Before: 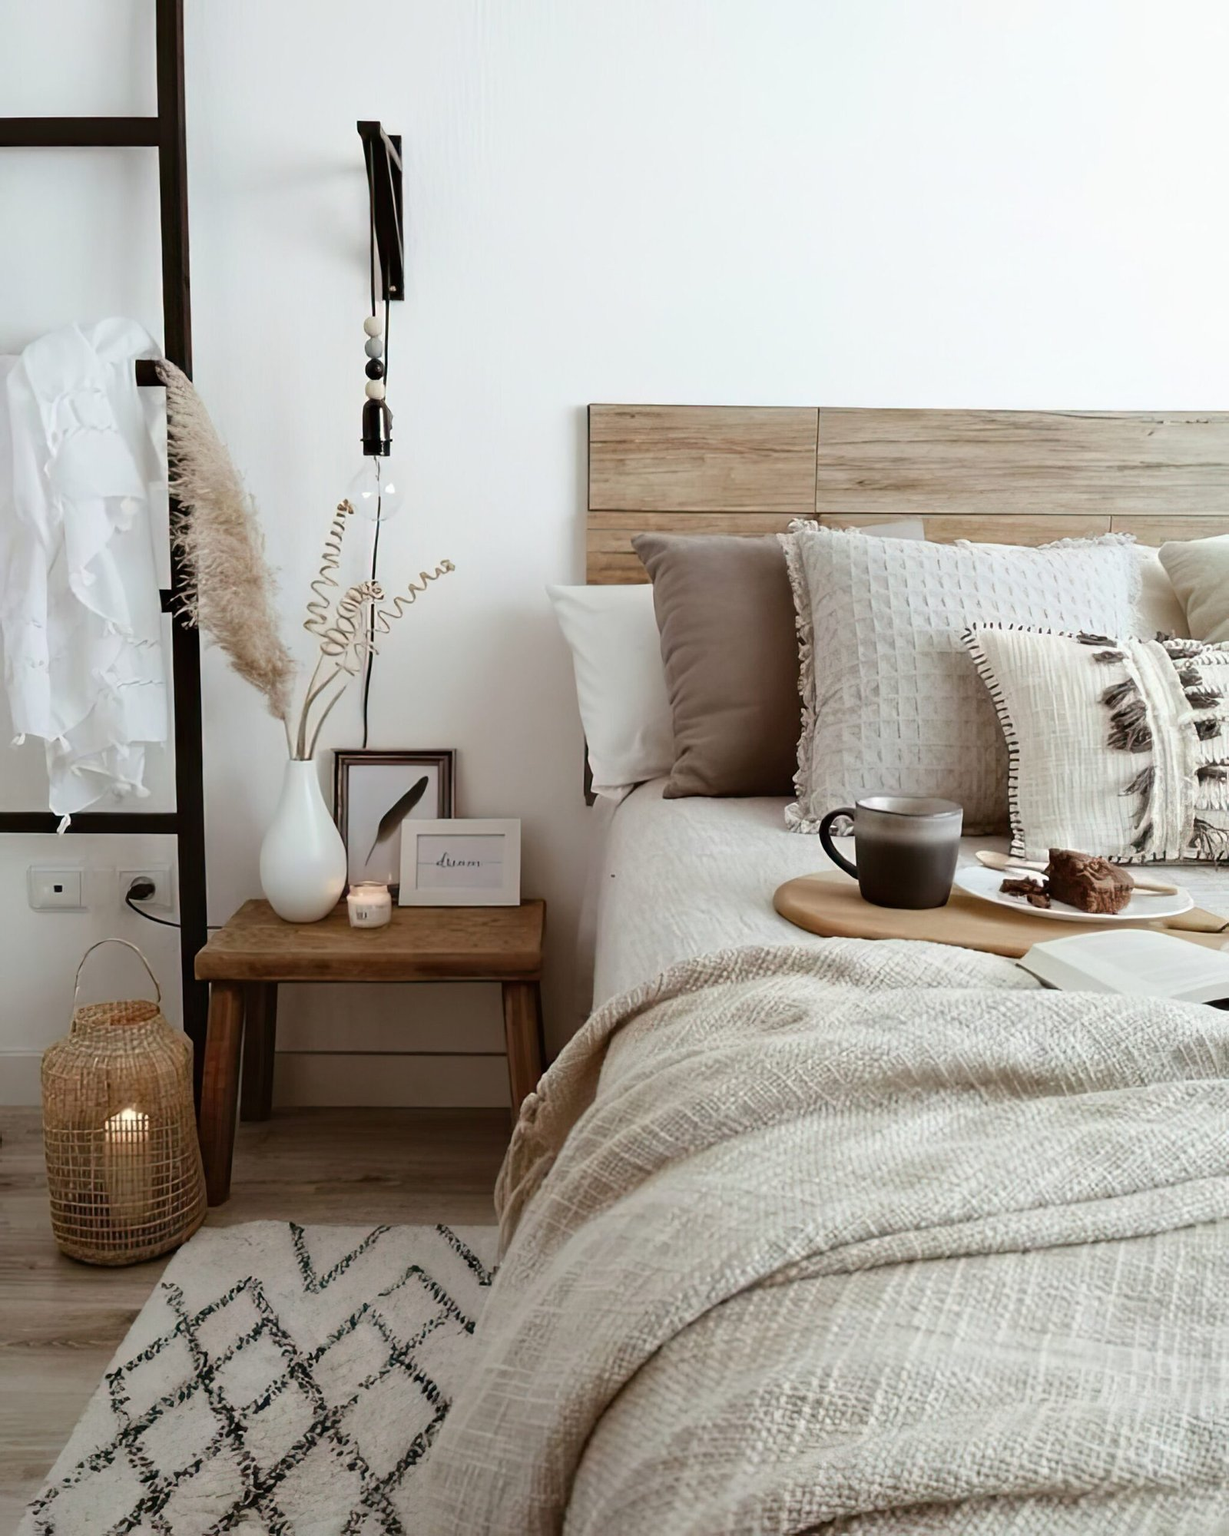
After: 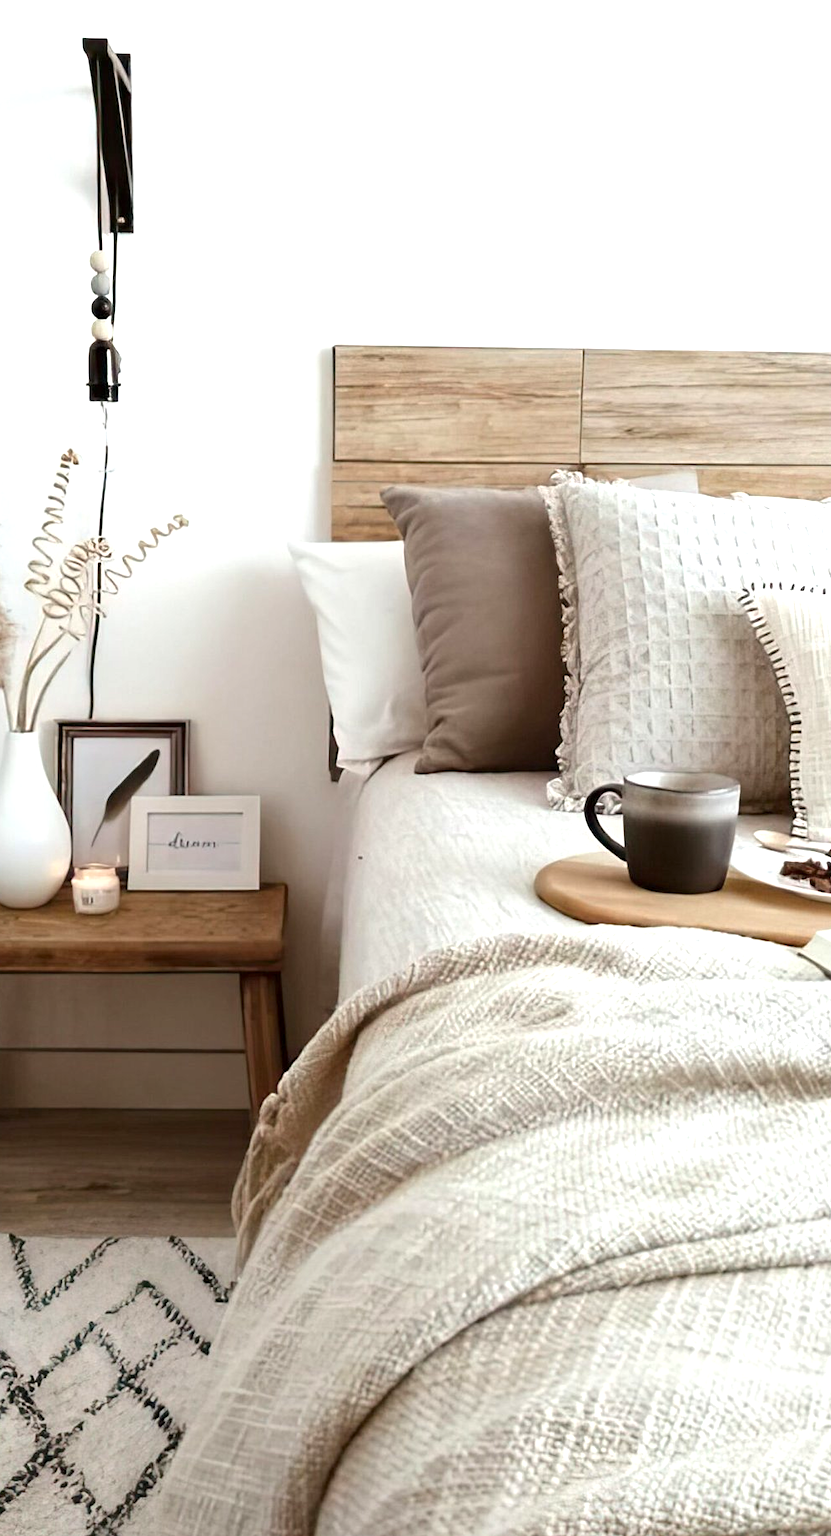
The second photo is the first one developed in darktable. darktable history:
crop and rotate: left 22.918%, top 5.629%, right 14.711%, bottom 2.247%
exposure: black level correction 0, exposure 0.7 EV, compensate exposure bias true, compensate highlight preservation false
local contrast: highlights 100%, shadows 100%, detail 120%, midtone range 0.2
